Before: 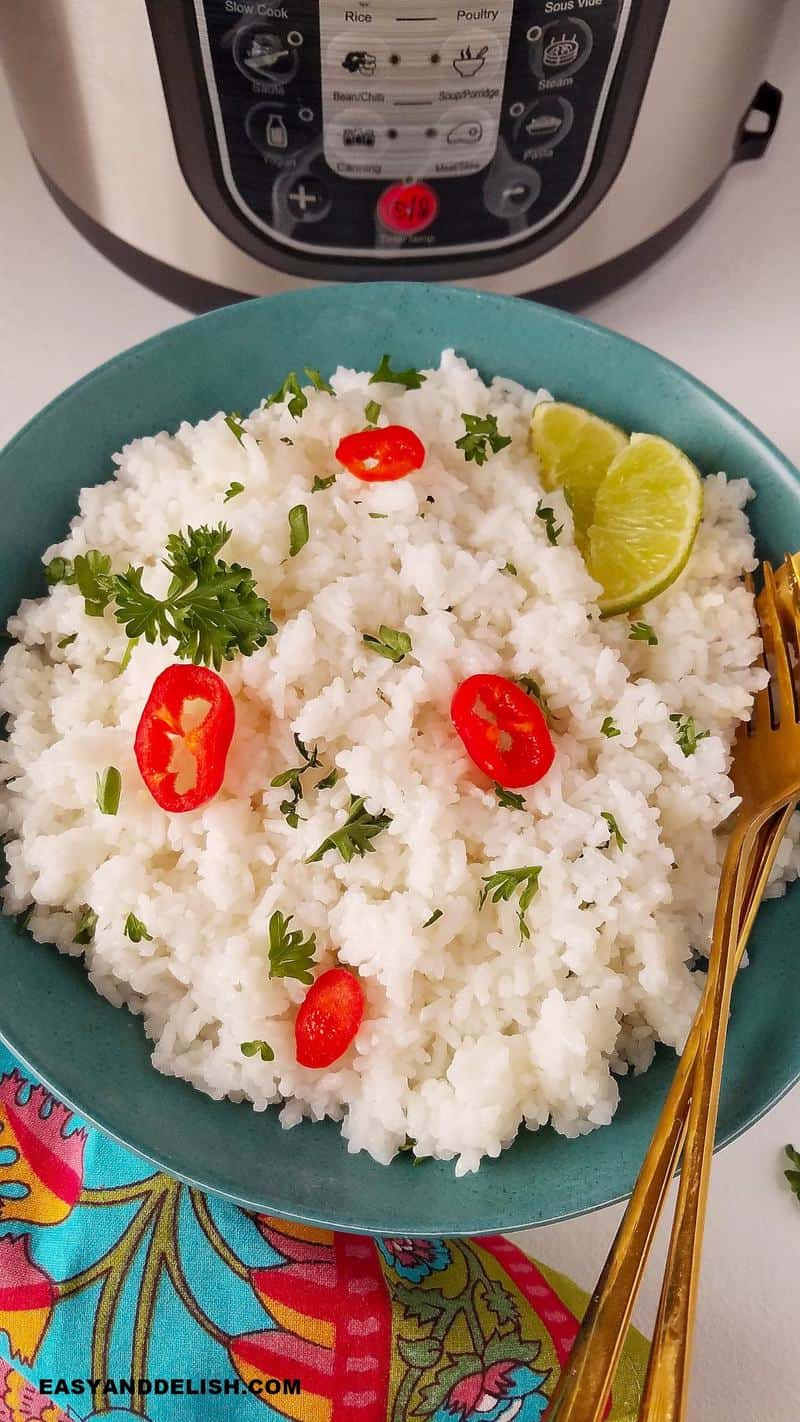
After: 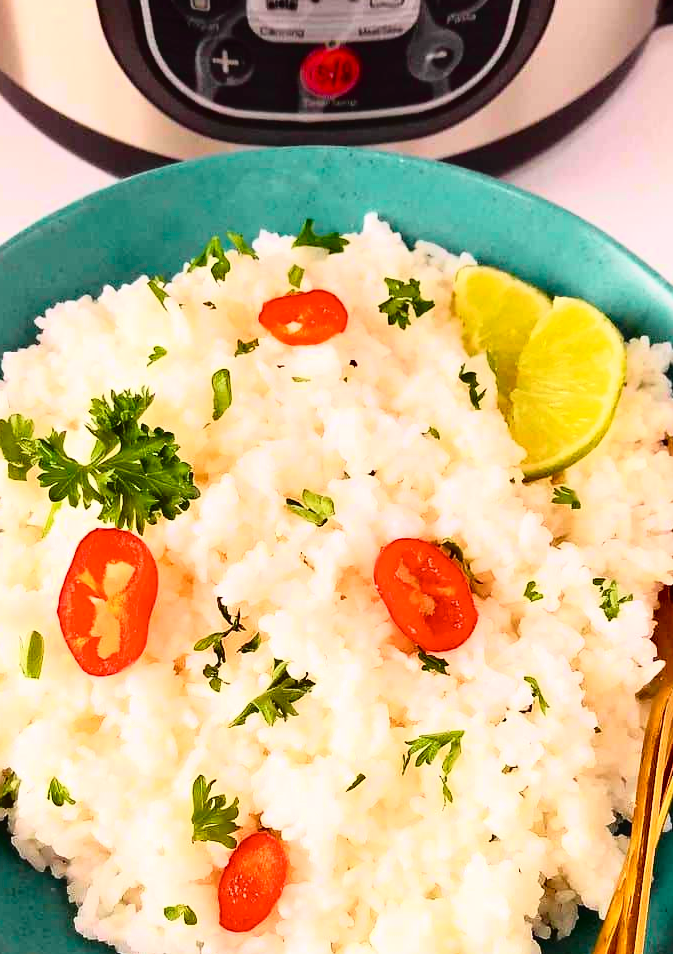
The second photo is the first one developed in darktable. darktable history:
color balance rgb: power › hue 61.89°, perceptual saturation grading › global saturation 19.695%, perceptual brilliance grading › global brilliance 2.725%, perceptual brilliance grading › highlights -3.111%, perceptual brilliance grading › shadows 2.84%, global vibrance 25.121%, contrast 9.813%
crop and rotate: left 9.662%, top 9.613%, right 6.147%, bottom 23.238%
exposure: exposure 0.162 EV, compensate highlight preservation false
levels: mode automatic, levels [0, 0.618, 1]
tone curve: curves: ch0 [(0, 0.014) (0.17, 0.099) (0.392, 0.438) (0.725, 0.828) (0.872, 0.918) (1, 0.981)]; ch1 [(0, 0) (0.402, 0.36) (0.489, 0.491) (0.5, 0.503) (0.515, 0.52) (0.545, 0.574) (0.615, 0.662) (0.701, 0.725) (1, 1)]; ch2 [(0, 0) (0.42, 0.458) (0.485, 0.499) (0.503, 0.503) (0.531, 0.542) (0.561, 0.594) (0.644, 0.694) (0.717, 0.753) (1, 0.991)], color space Lab, independent channels, preserve colors none
color correction: highlights b* 0.01, saturation 0.975
shadows and highlights: shadows 1.51, highlights 41.28
